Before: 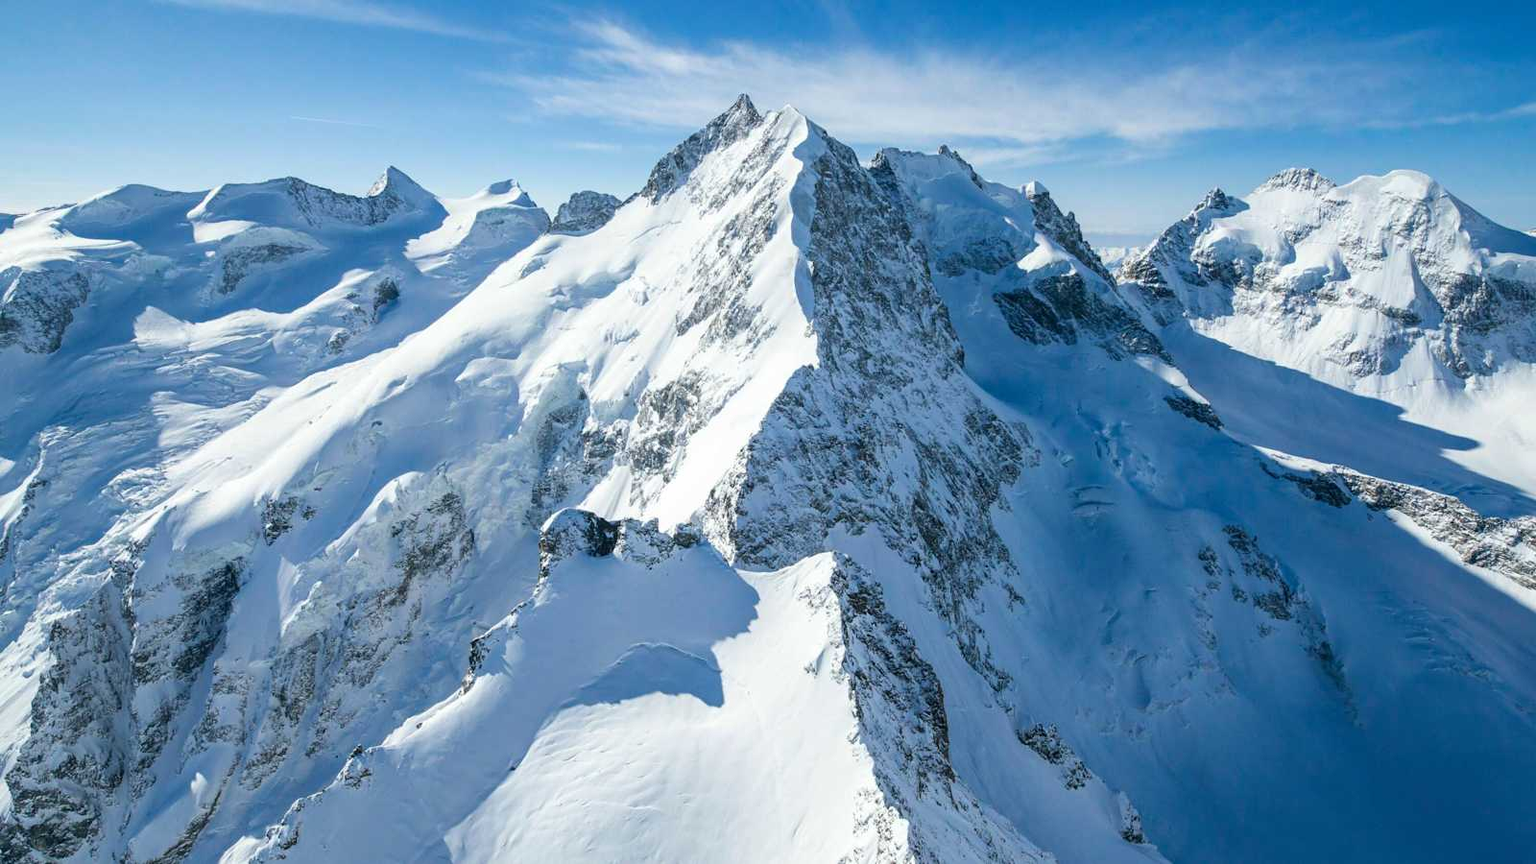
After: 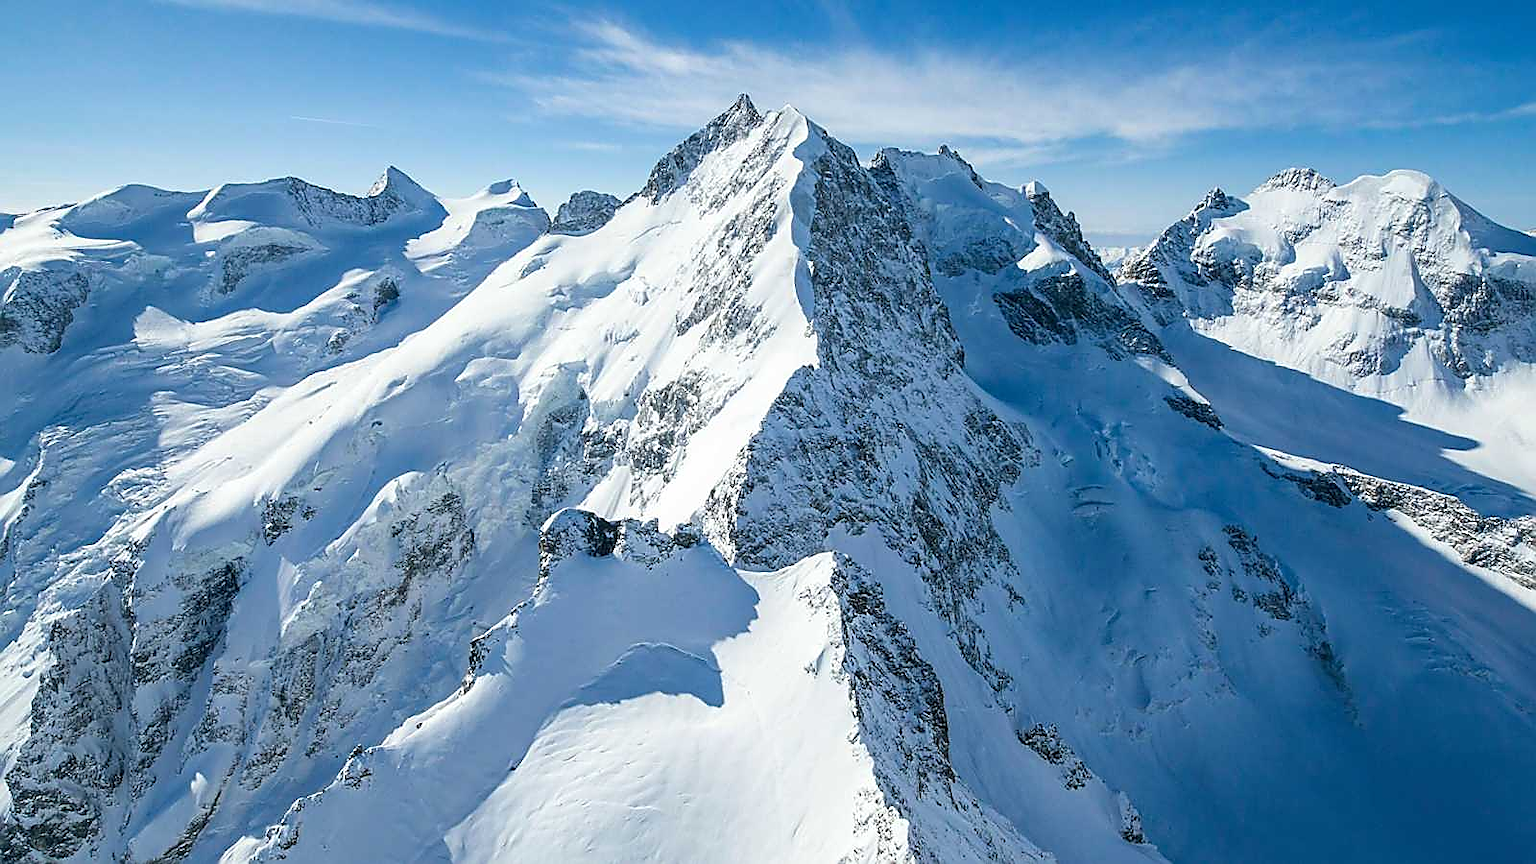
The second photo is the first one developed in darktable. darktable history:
sharpen: radius 1.359, amount 1.241, threshold 0.692
